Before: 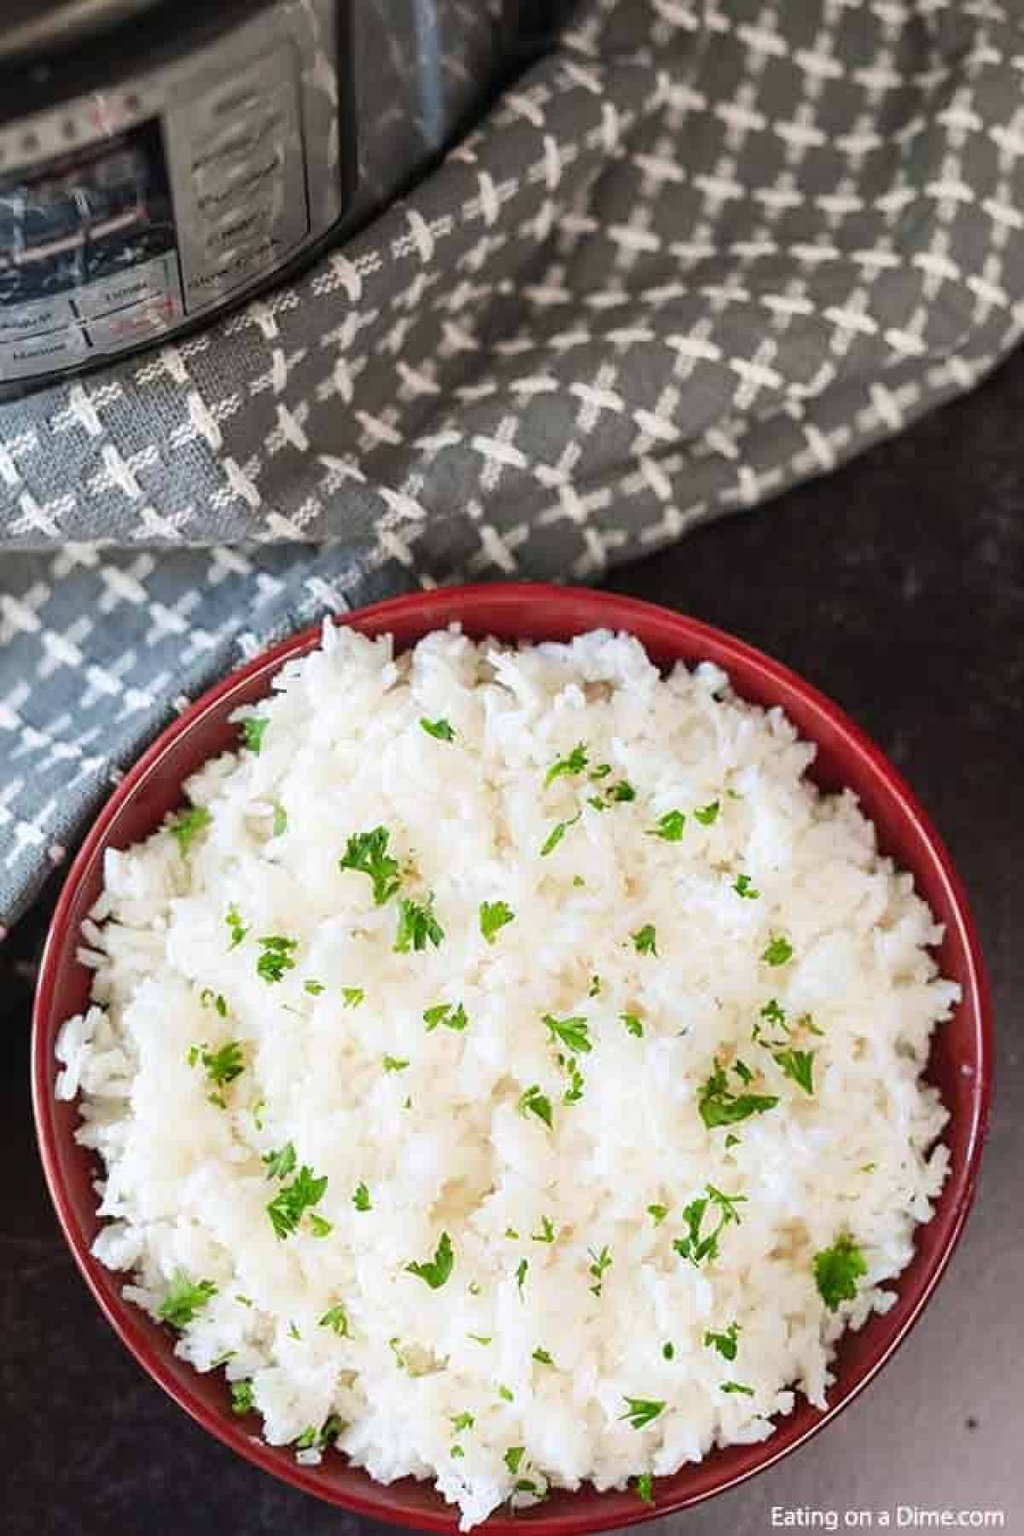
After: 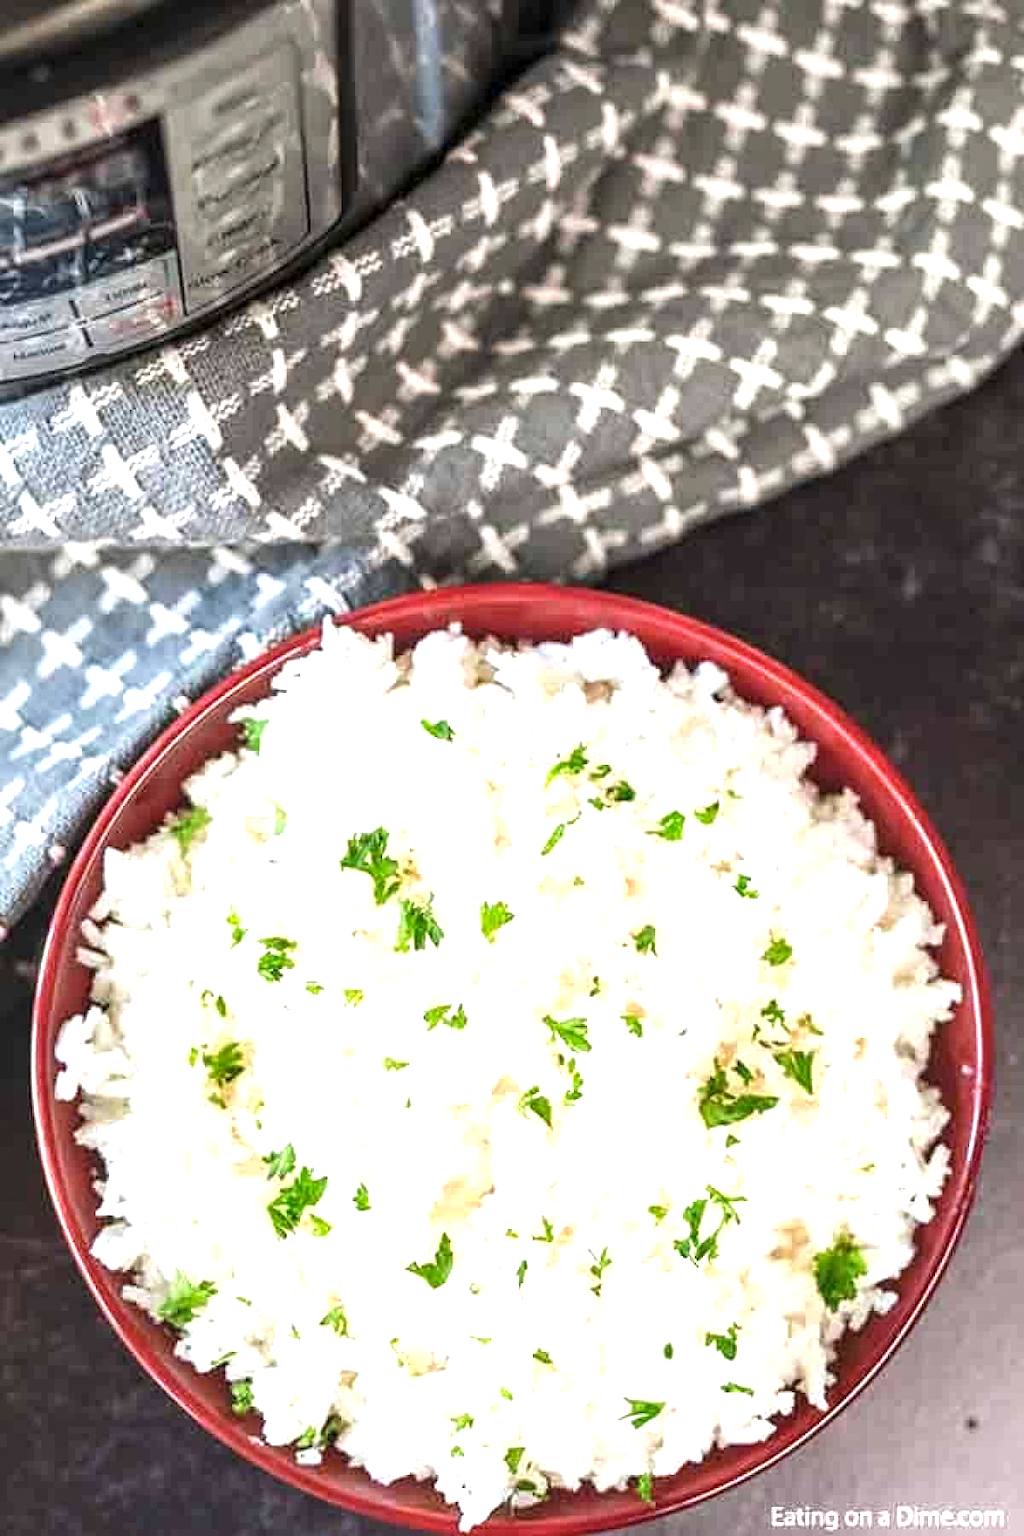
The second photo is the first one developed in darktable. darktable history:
exposure: black level correction 0, exposure 0.892 EV, compensate highlight preservation false
local contrast: detail 130%
